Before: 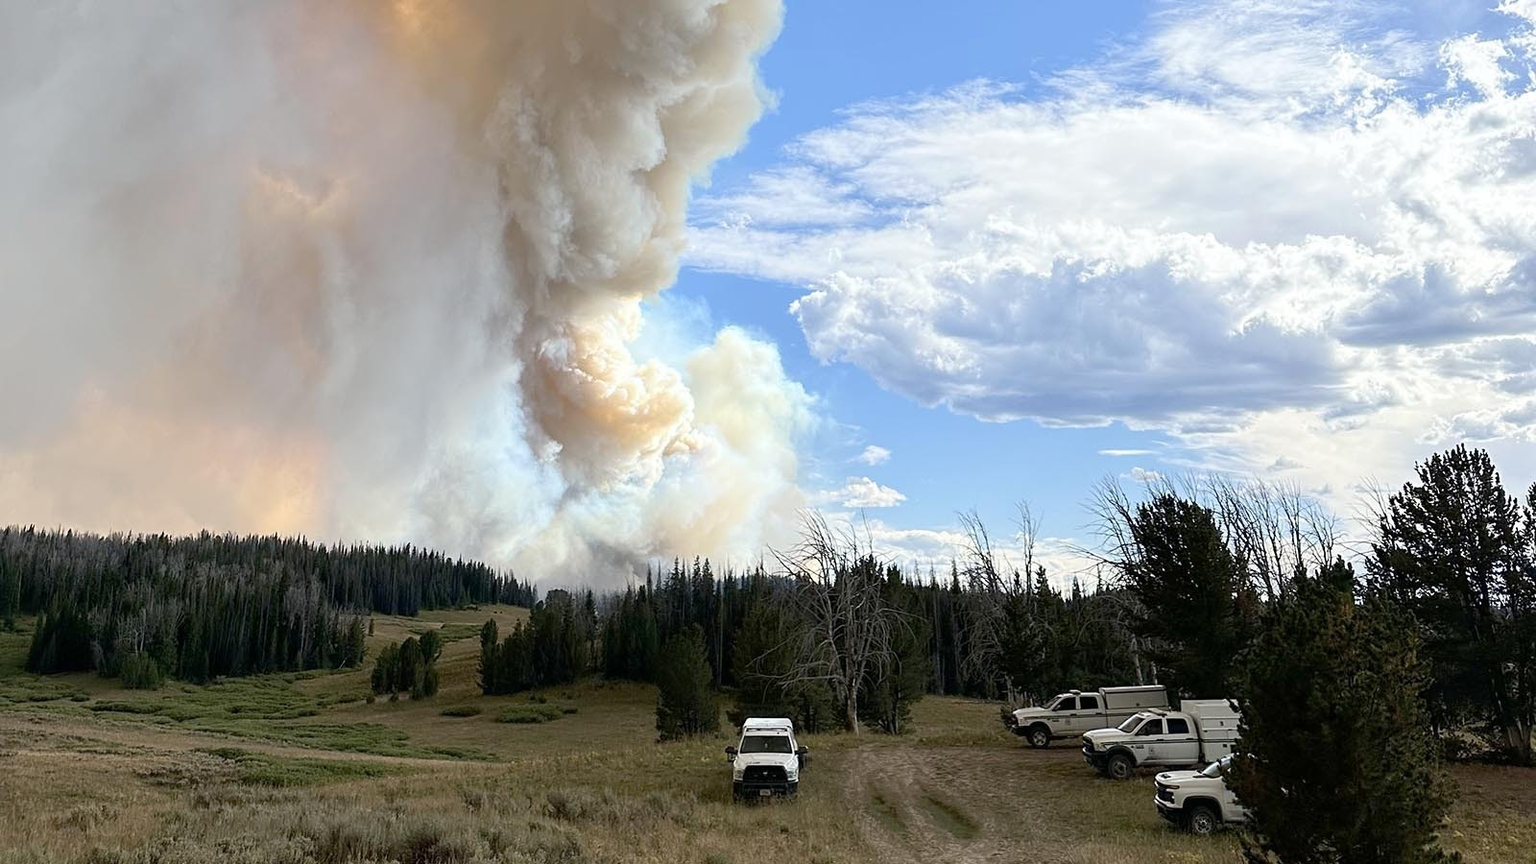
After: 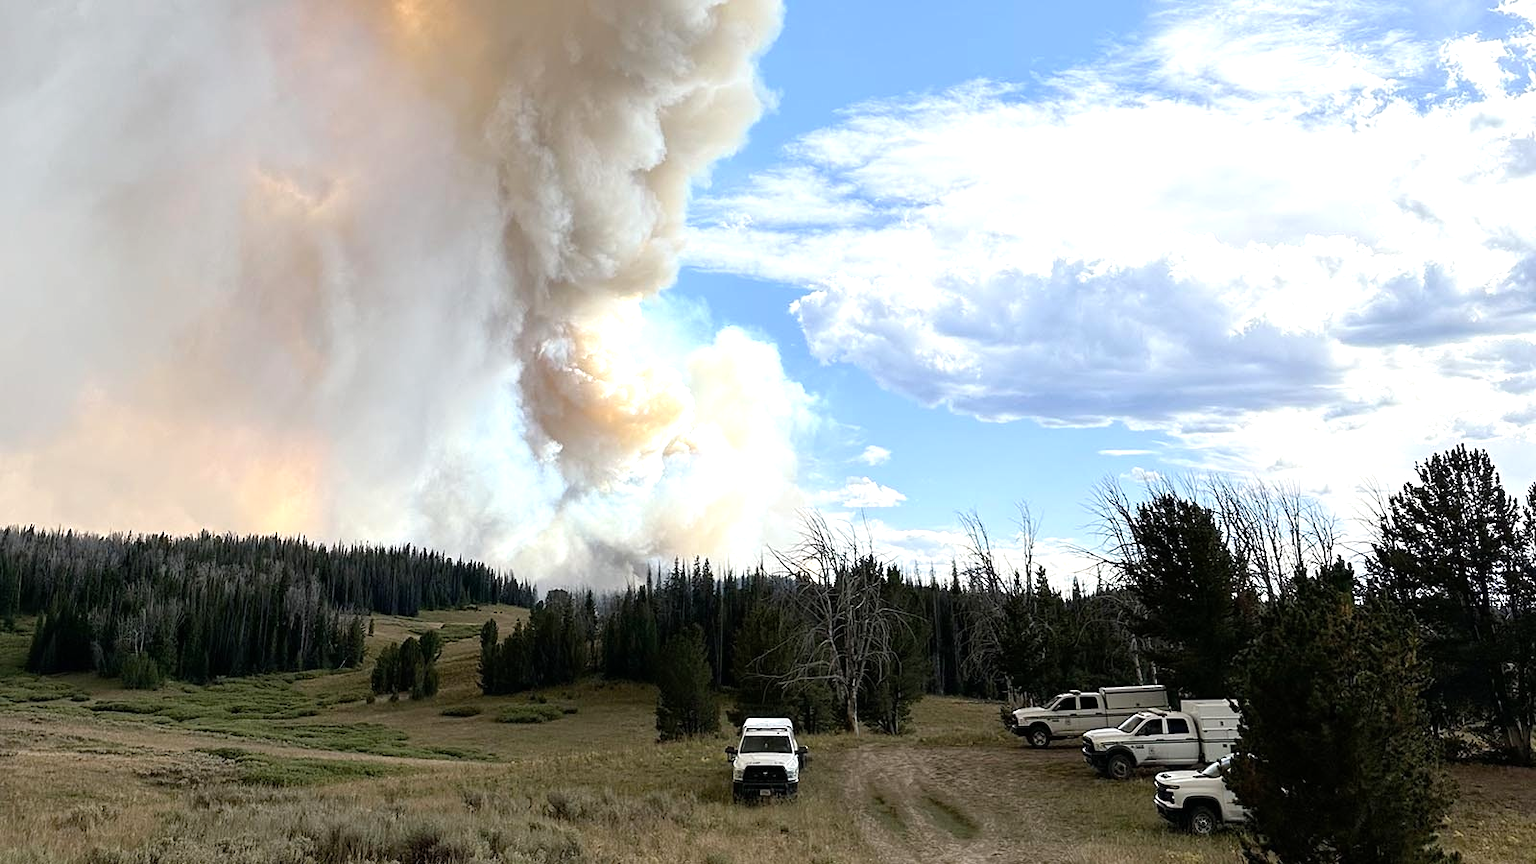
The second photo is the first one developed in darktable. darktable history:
tone equalizer: -8 EV -0.446 EV, -7 EV -0.427 EV, -6 EV -0.308 EV, -5 EV -0.231 EV, -3 EV 0.198 EV, -2 EV 0.317 EV, -1 EV 0.368 EV, +0 EV 0.406 EV
